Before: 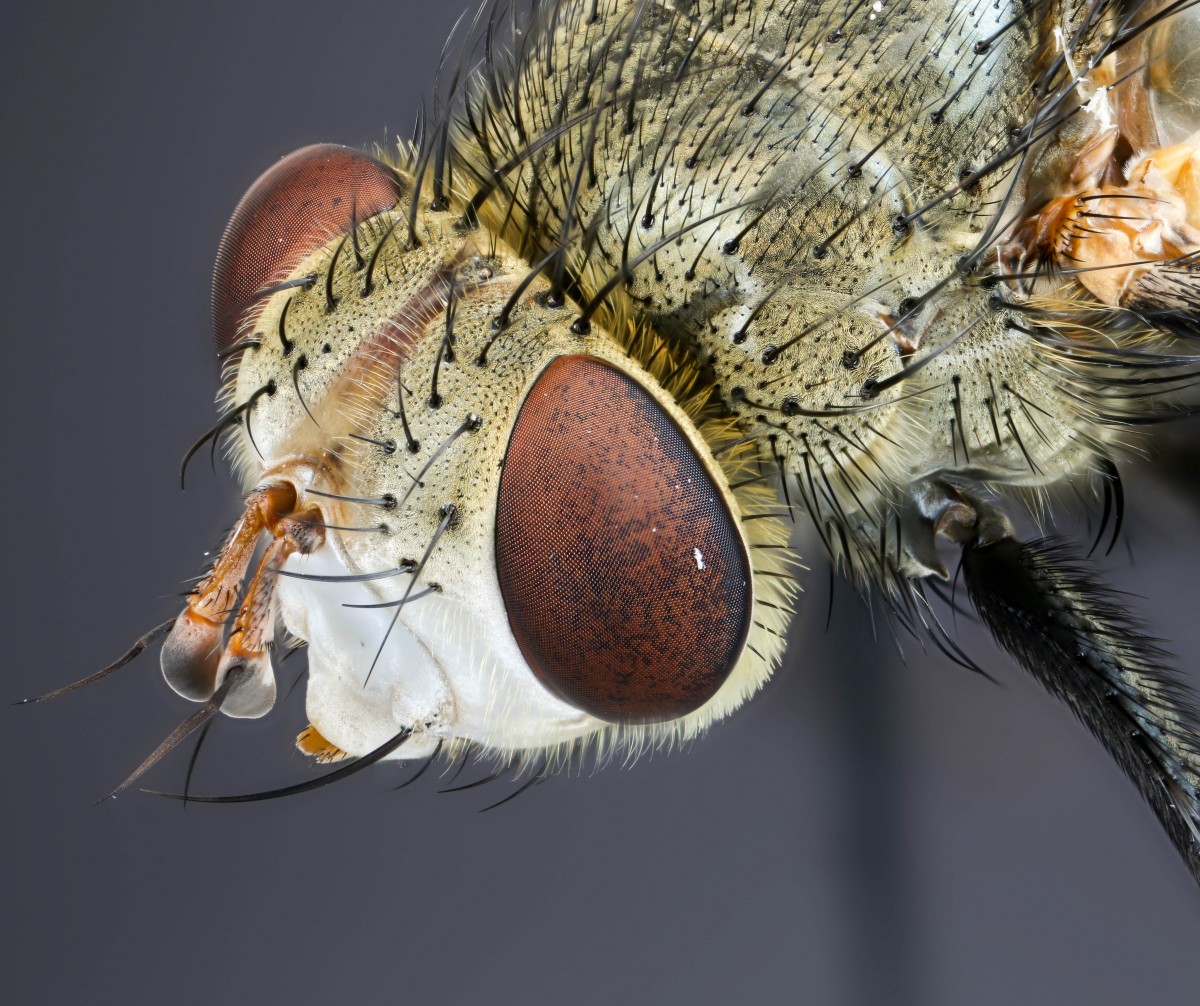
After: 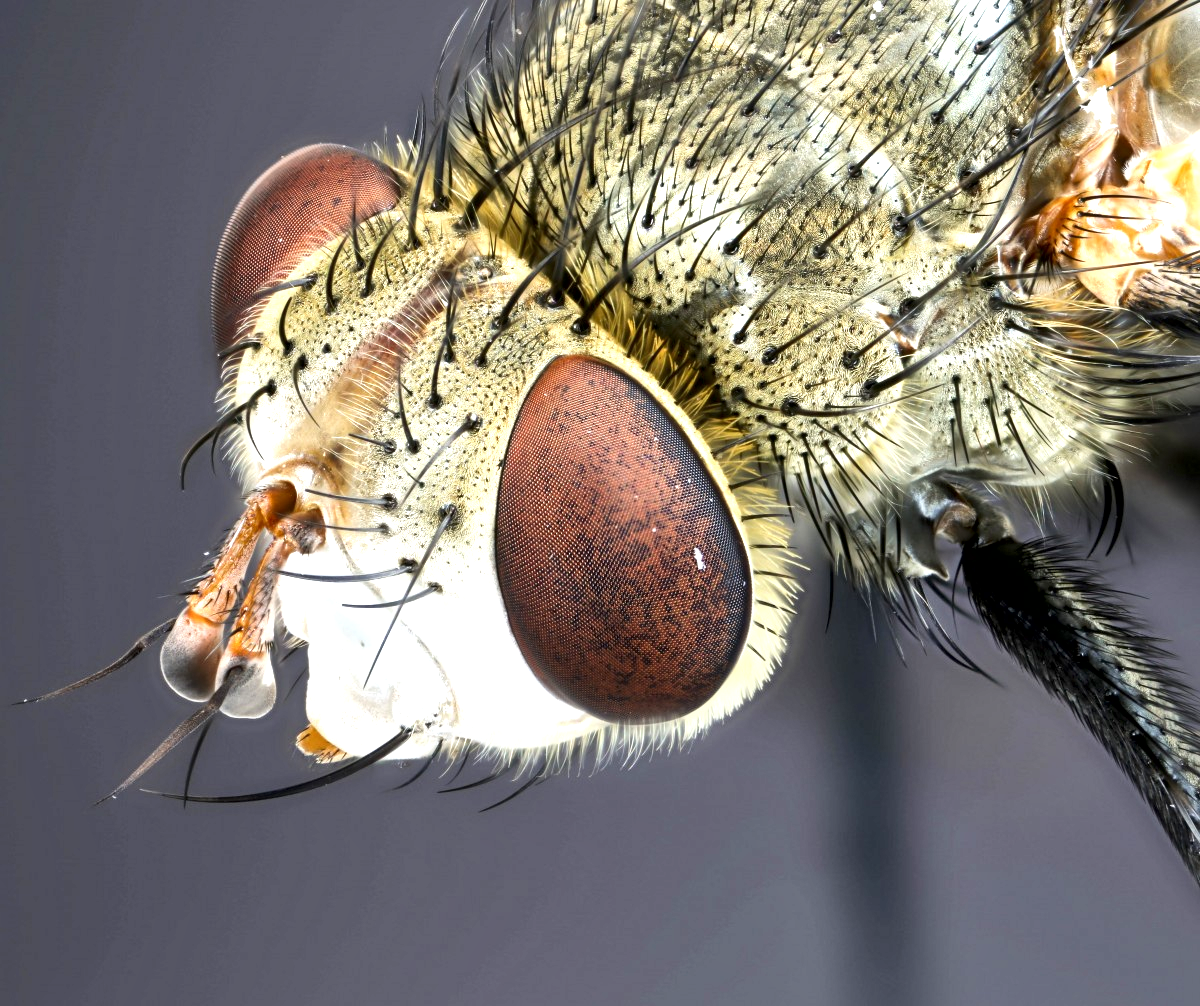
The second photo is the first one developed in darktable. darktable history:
local contrast: mode bilateral grid, contrast 50, coarseness 50, detail 150%, midtone range 0.2
exposure: black level correction 0, exposure 0.7 EV, compensate exposure bias true, compensate highlight preservation false
